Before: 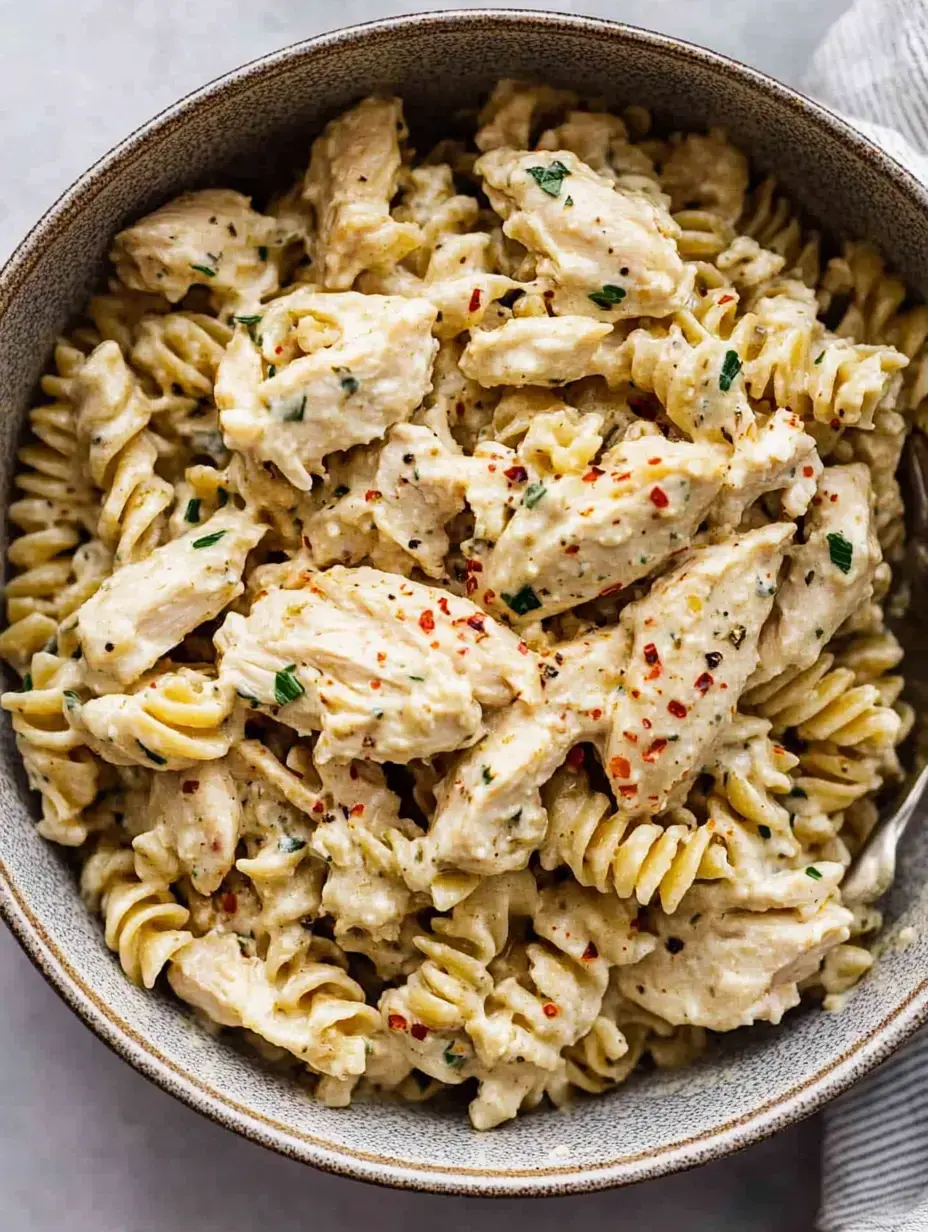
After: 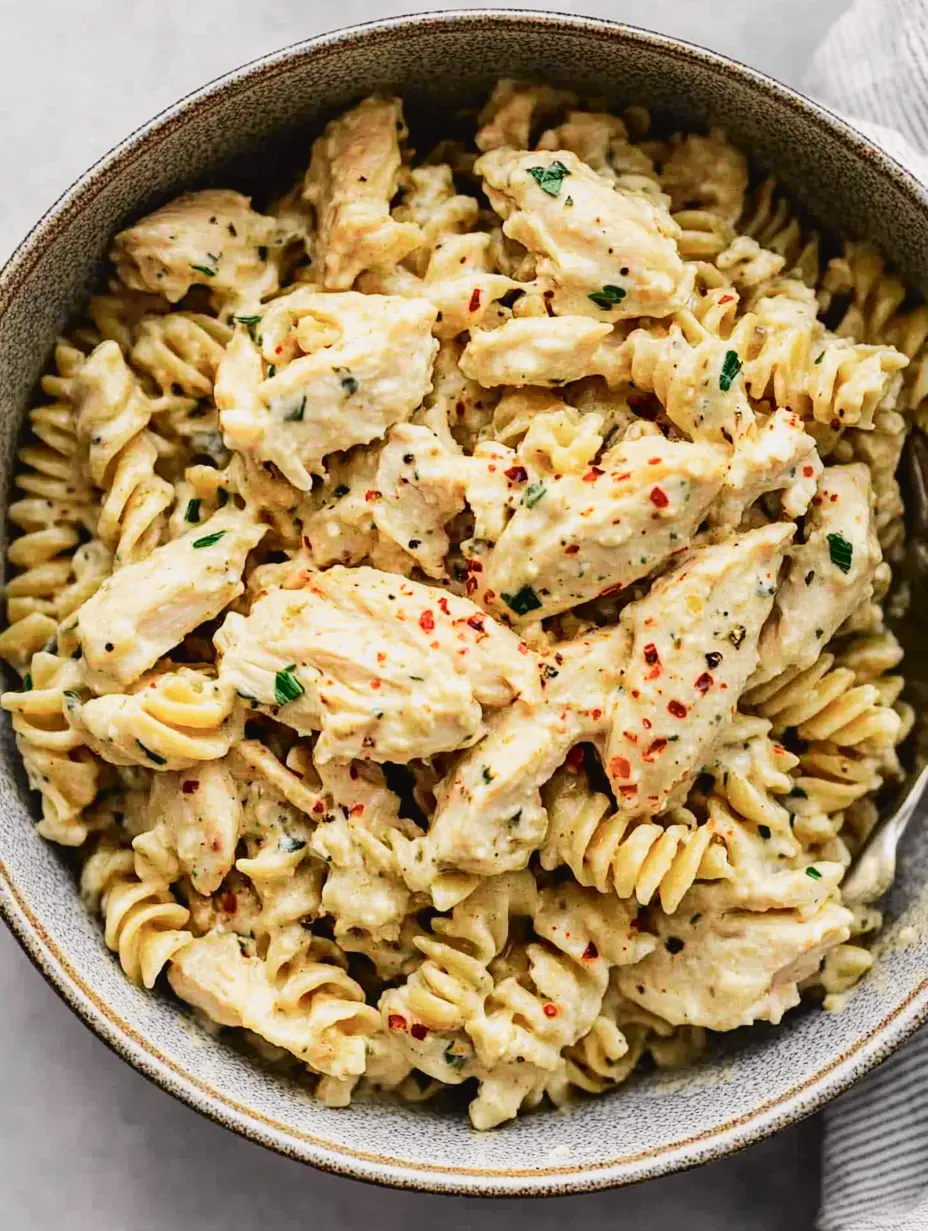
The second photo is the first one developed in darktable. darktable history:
tone curve: curves: ch0 [(0, 0.019) (0.066, 0.043) (0.189, 0.182) (0.368, 0.407) (0.501, 0.564) (0.677, 0.729) (0.851, 0.861) (0.997, 0.959)]; ch1 [(0, 0) (0.187, 0.121) (0.388, 0.346) (0.437, 0.409) (0.474, 0.472) (0.499, 0.501) (0.514, 0.507) (0.548, 0.557) (0.653, 0.663) (0.812, 0.856) (1, 1)]; ch2 [(0, 0) (0.246, 0.214) (0.421, 0.427) (0.459, 0.484) (0.5, 0.504) (0.518, 0.516) (0.529, 0.548) (0.56, 0.576) (0.607, 0.63) (0.744, 0.734) (0.867, 0.821) (0.993, 0.889)], color space Lab, independent channels, preserve colors none
crop: bottom 0.072%
exposure: black level correction -0.003, exposure 0.042 EV, compensate highlight preservation false
